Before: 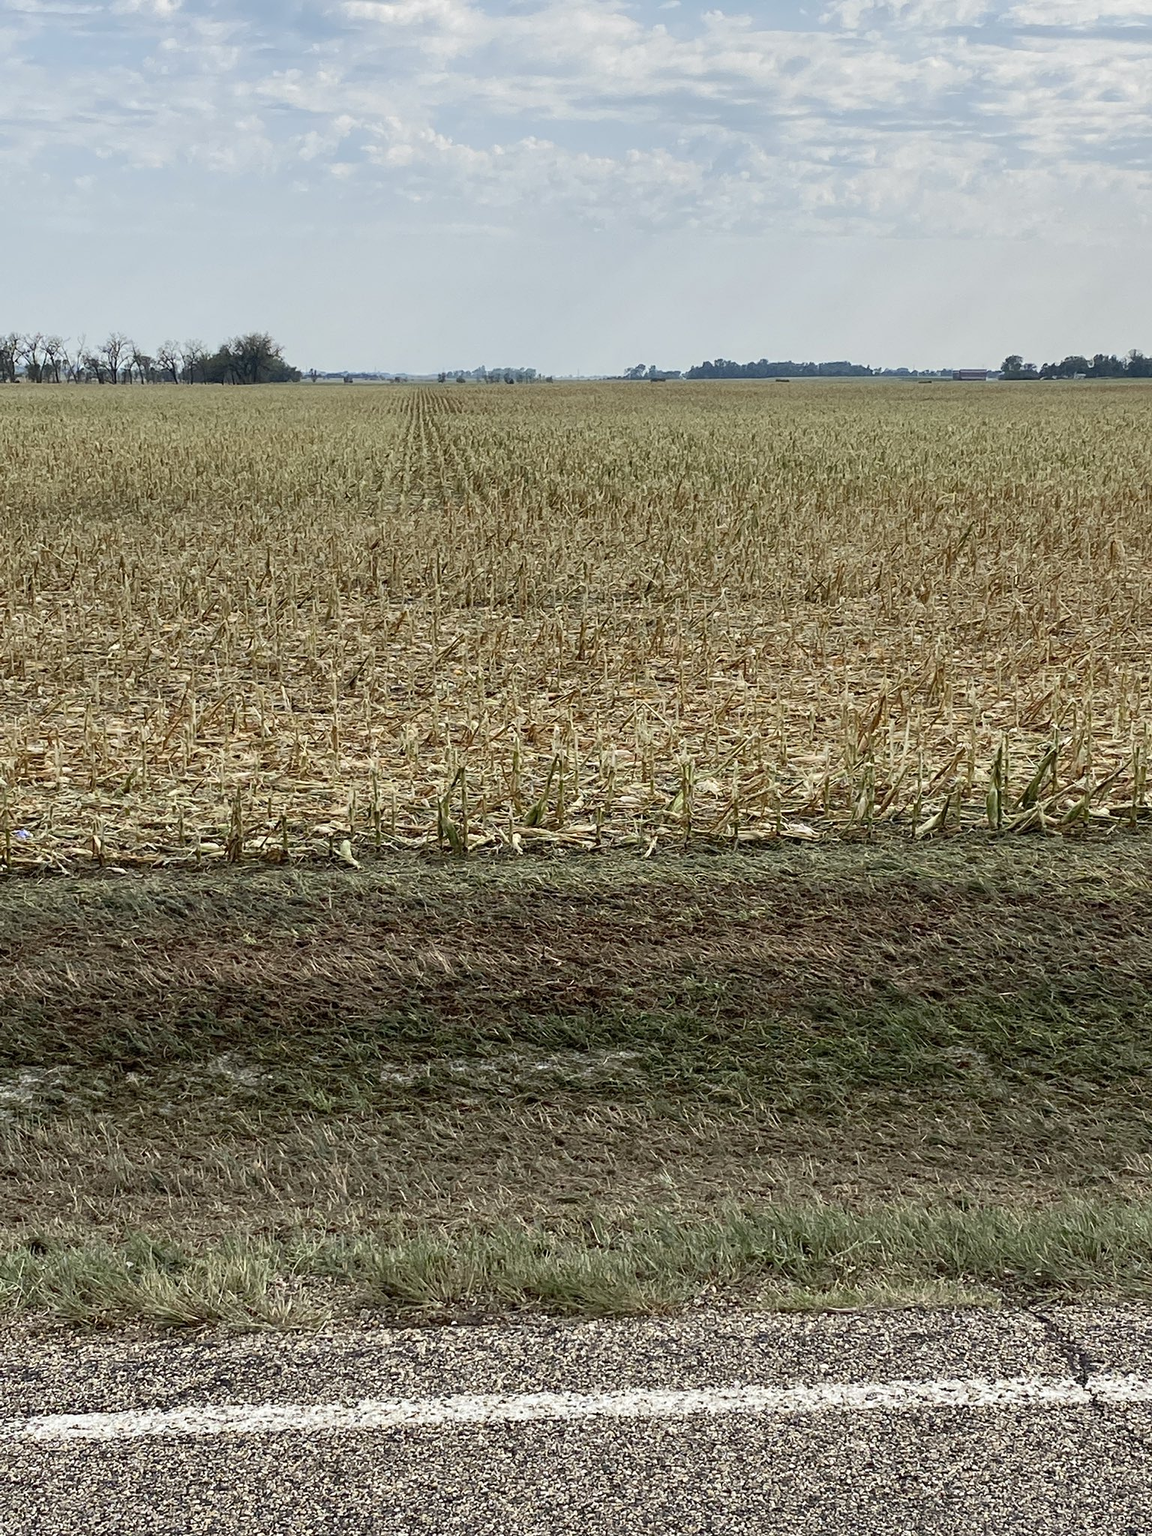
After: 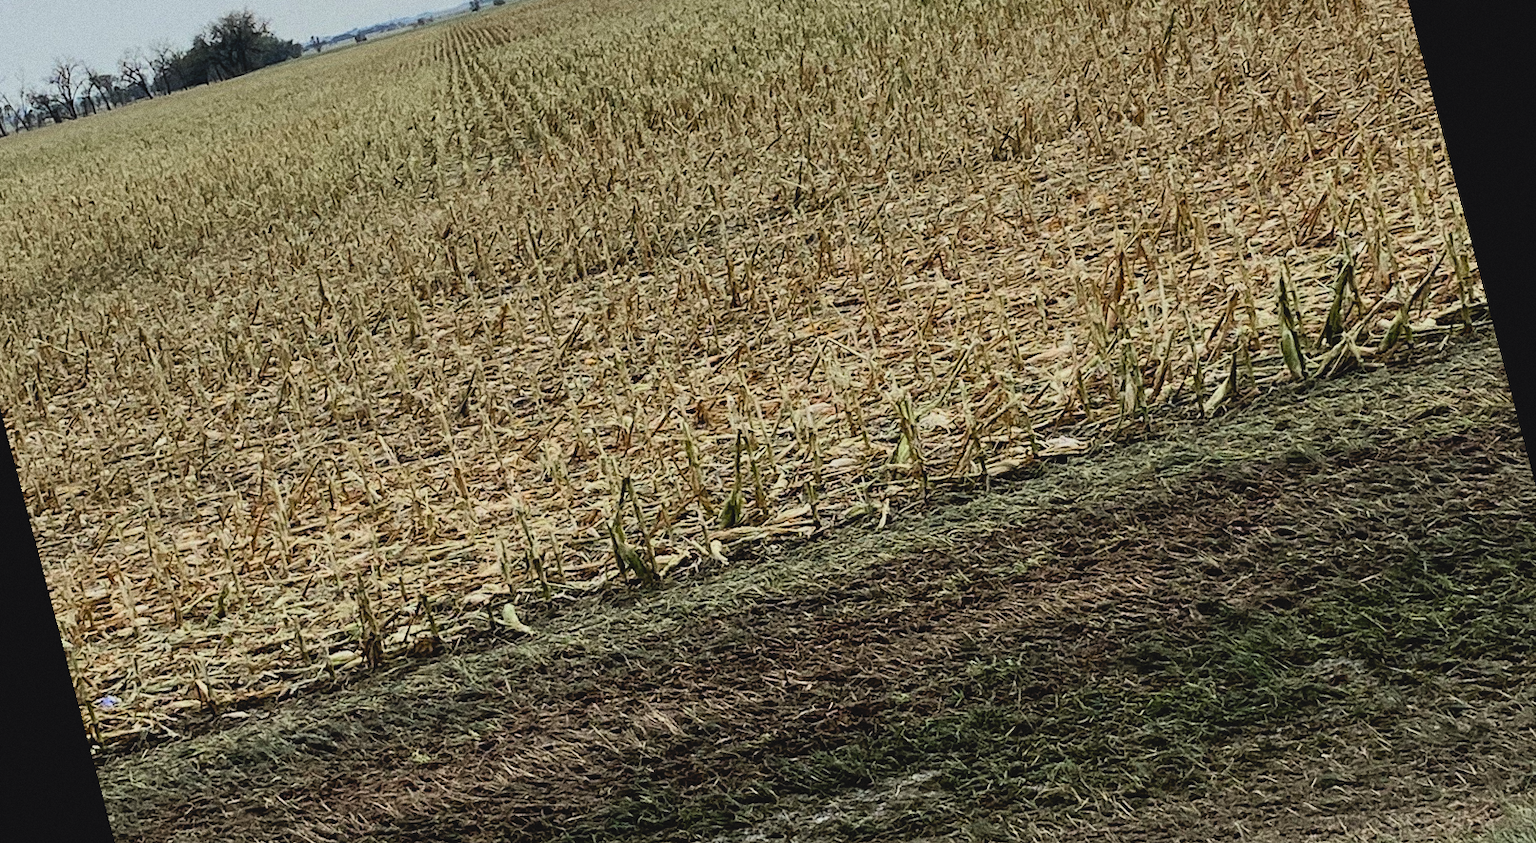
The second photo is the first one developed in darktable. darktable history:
crop: top 11.038%, bottom 13.962%
contrast brightness saturation: contrast -0.11
rotate and perspective: rotation -14.8°, crop left 0.1, crop right 0.903, crop top 0.25, crop bottom 0.748
filmic rgb: hardness 4.17, contrast 1.364, color science v6 (2022)
grain: coarseness 8.68 ISO, strength 31.94%
